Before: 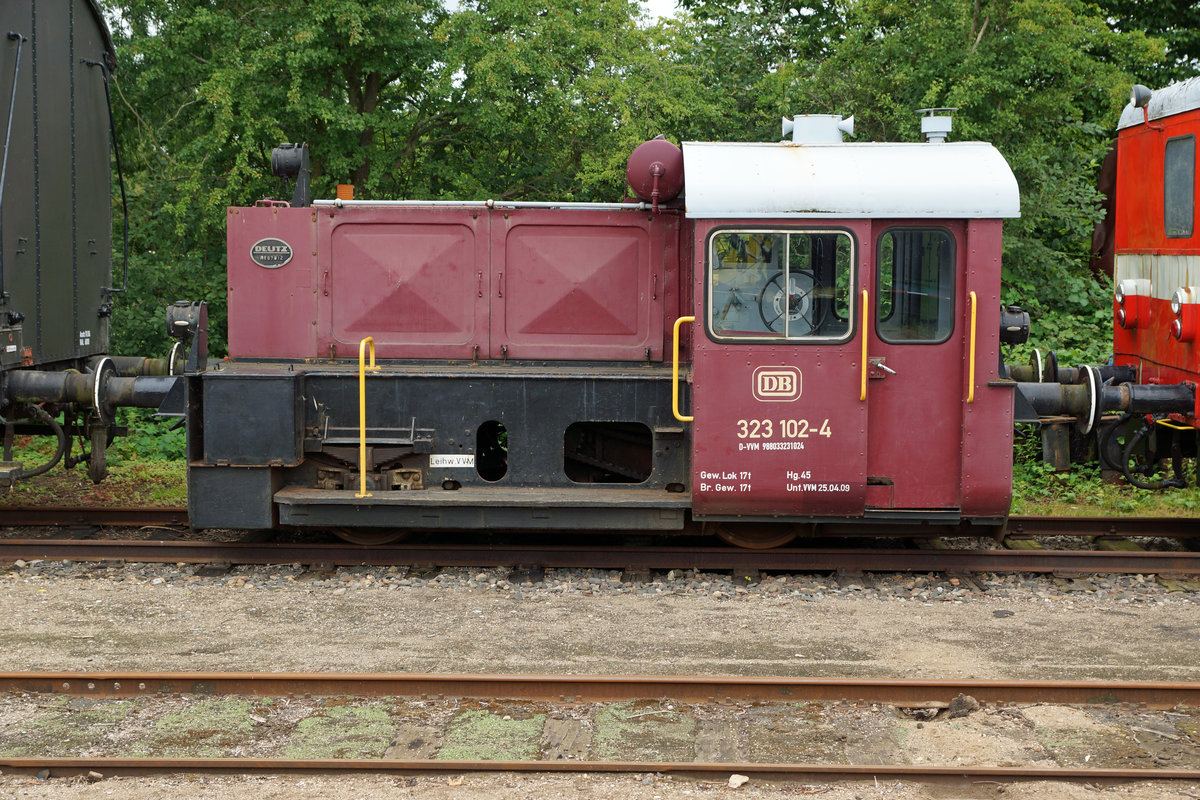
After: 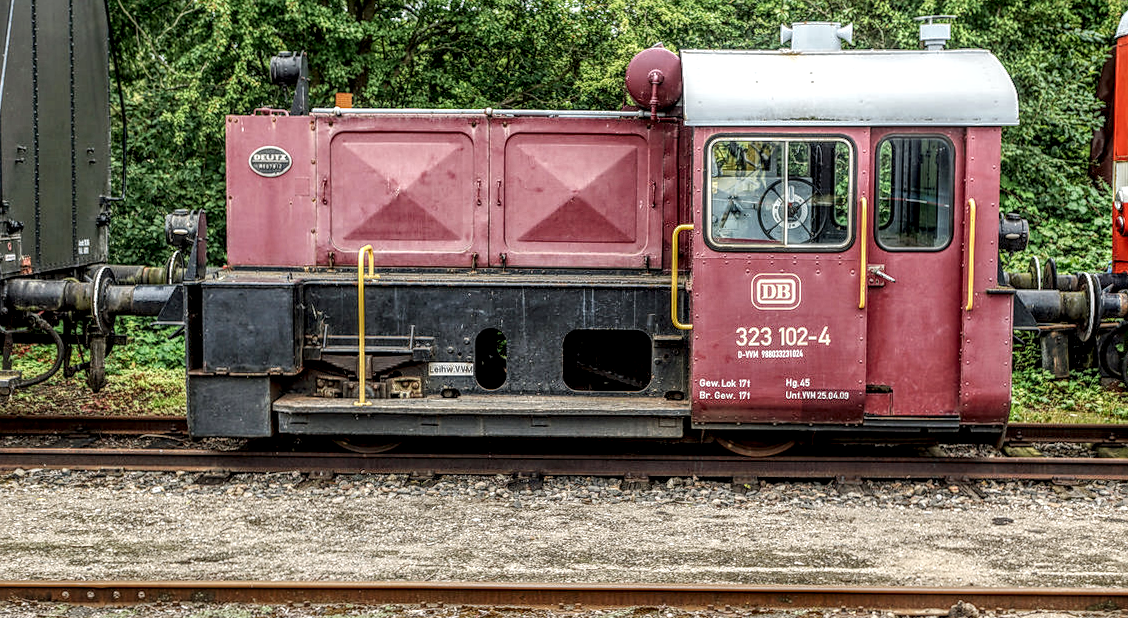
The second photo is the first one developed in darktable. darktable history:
sharpen: radius 1.876, amount 0.391, threshold 1.47
crop and rotate: angle 0.081°, top 11.53%, right 5.772%, bottom 10.94%
local contrast: highlights 3%, shadows 5%, detail 298%, midtone range 0.305
base curve: curves: ch0 [(0, 0) (0.262, 0.32) (0.722, 0.705) (1, 1)], preserve colors none
